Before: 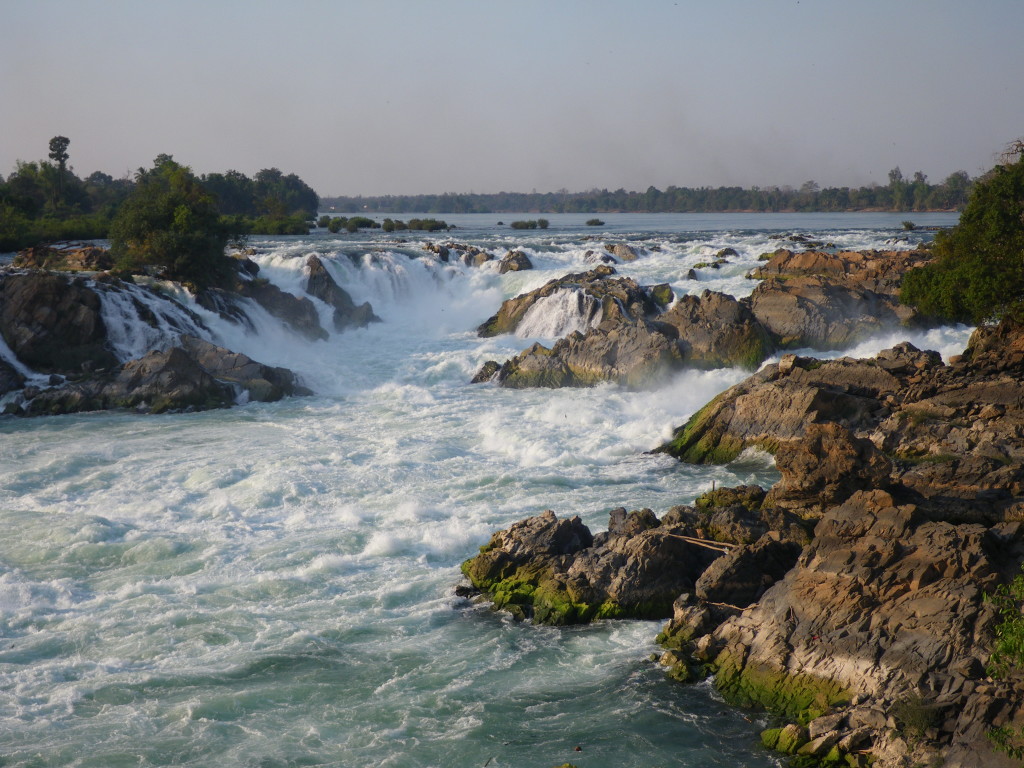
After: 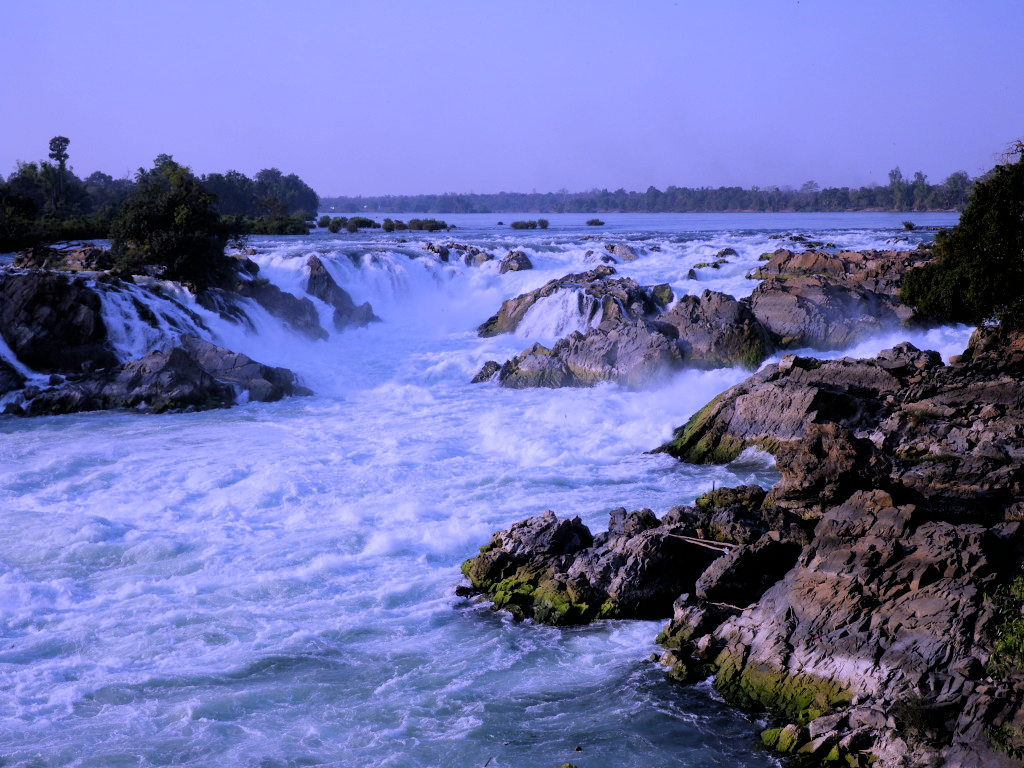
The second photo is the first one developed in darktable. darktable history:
filmic rgb: black relative exposure -3.92 EV, white relative exposure 3.14 EV, hardness 2.87
white balance: red 0.98, blue 1.61
